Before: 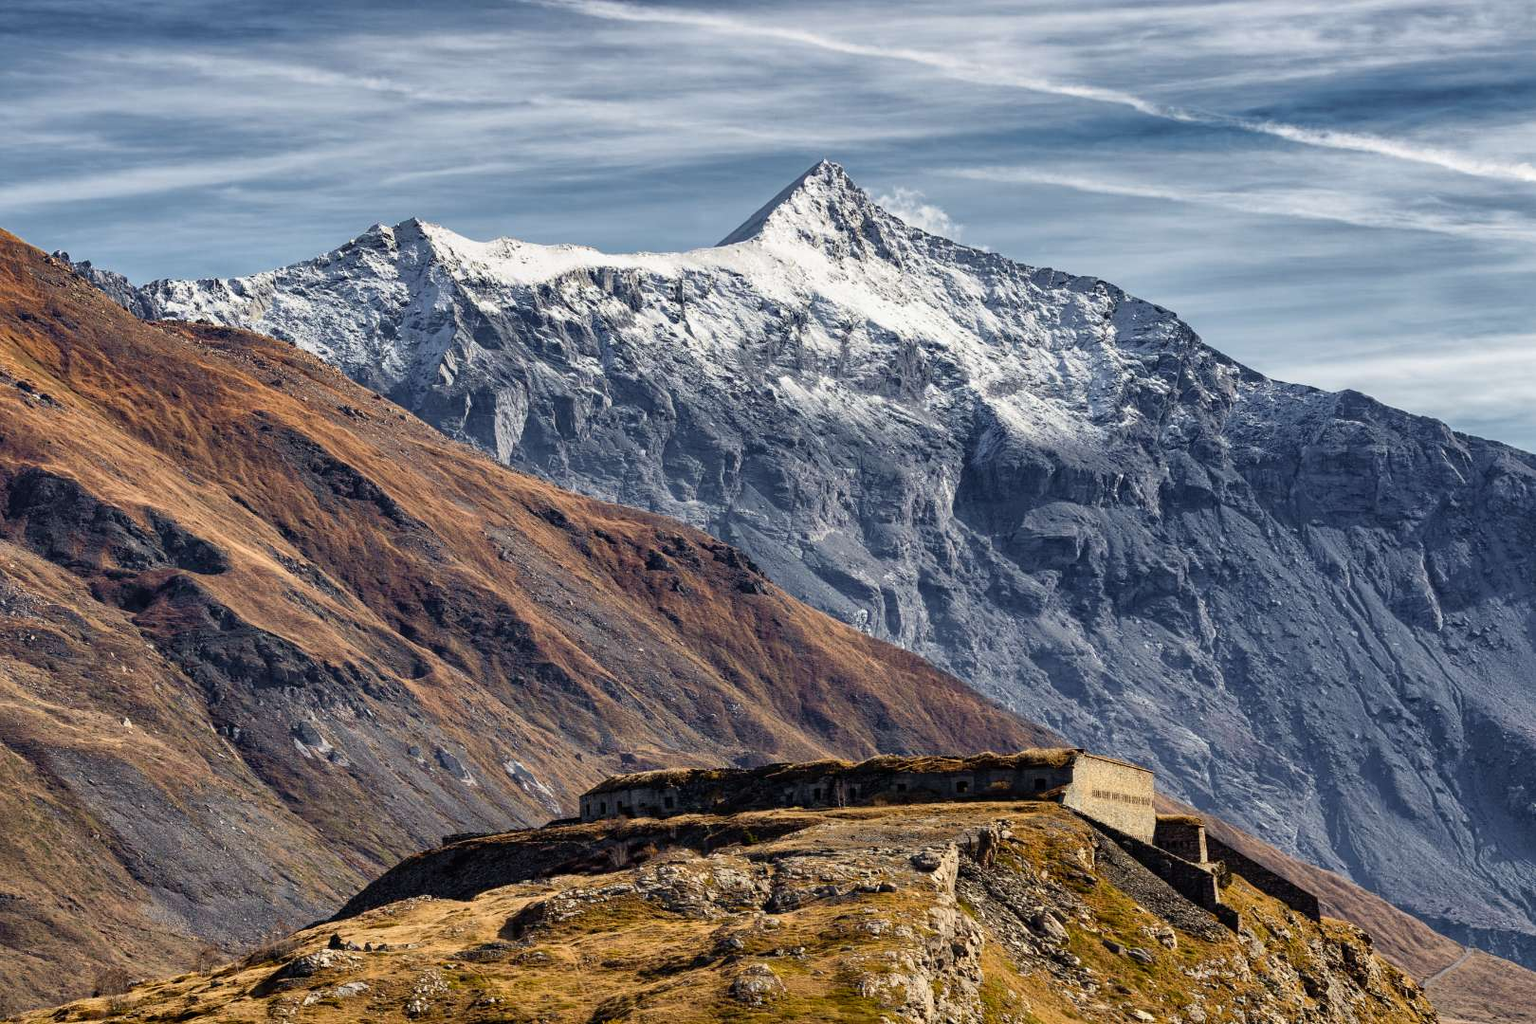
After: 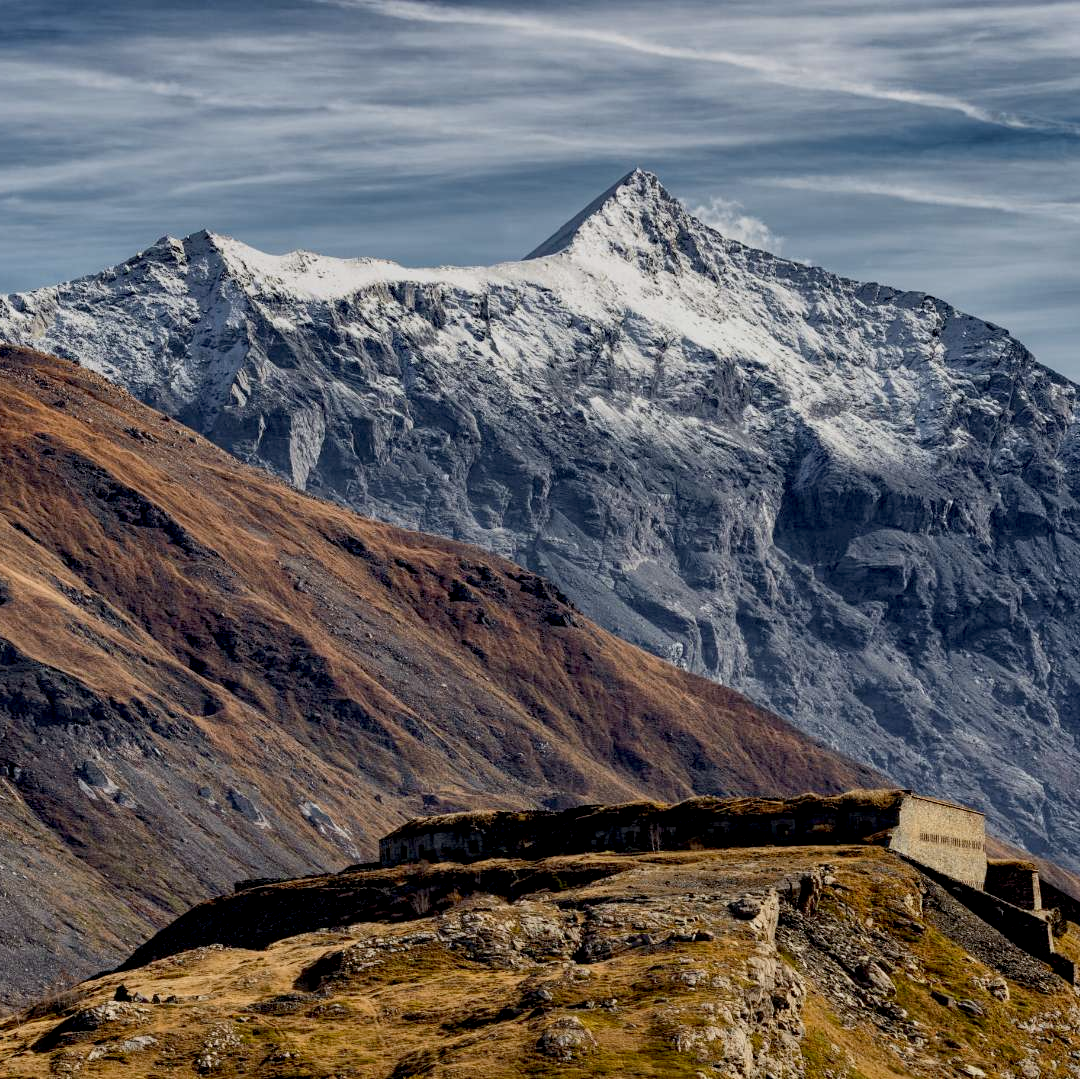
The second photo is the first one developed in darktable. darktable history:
exposure: black level correction 0.011, exposure -0.481 EV, compensate highlight preservation false
crop and rotate: left 14.356%, right 18.928%
local contrast: highlights 103%, shadows 100%, detail 119%, midtone range 0.2
